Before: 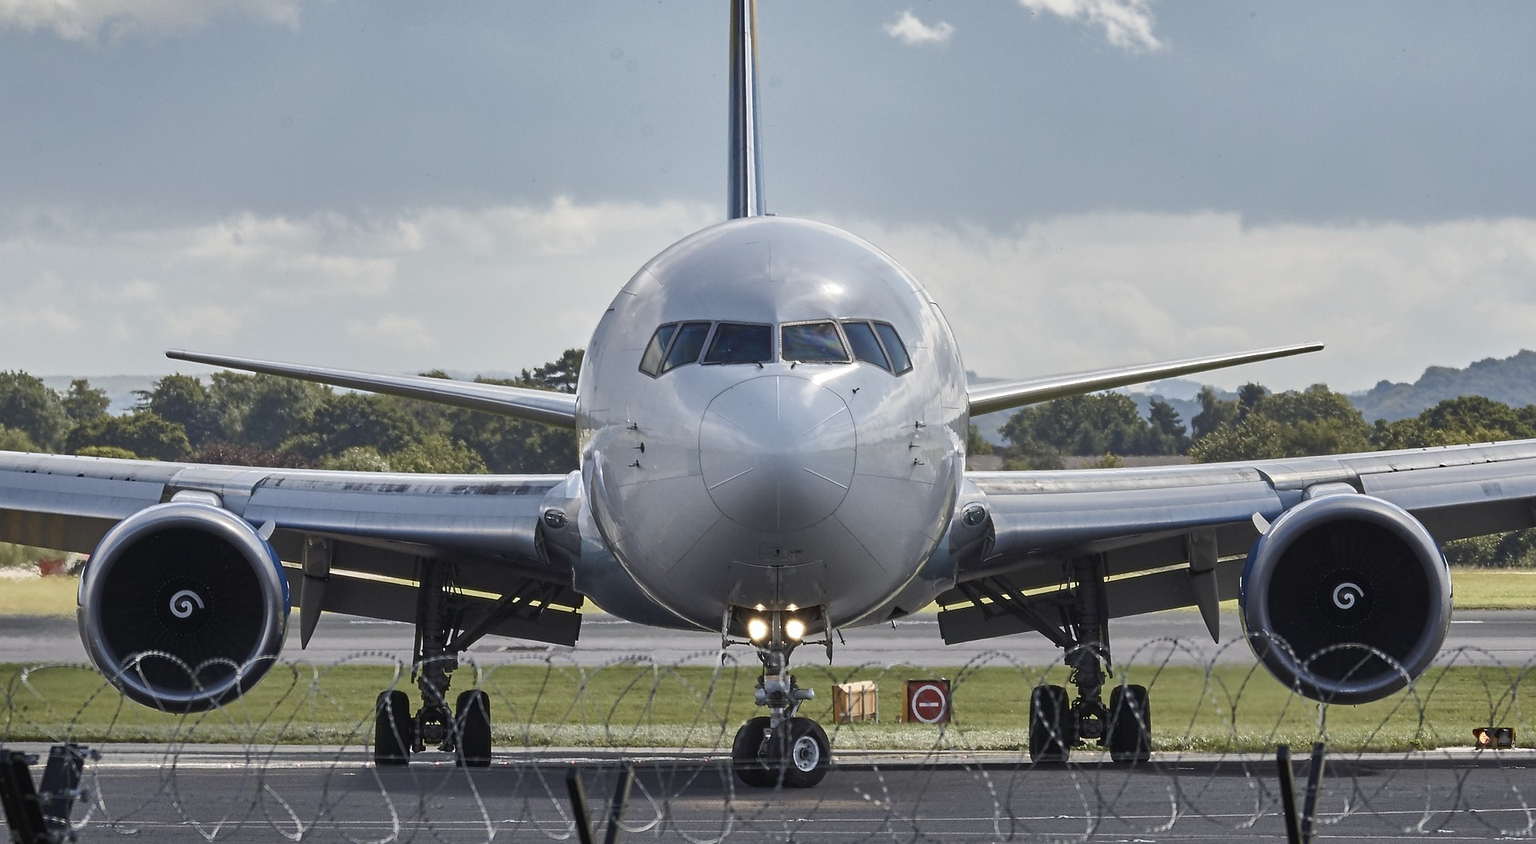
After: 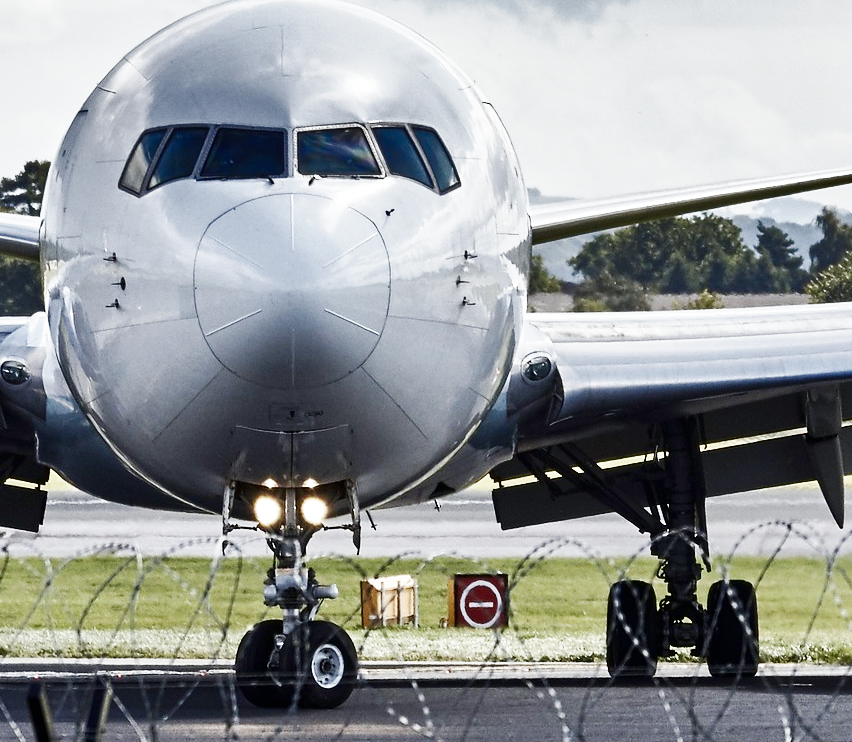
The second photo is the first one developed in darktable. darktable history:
white balance: red 0.982, blue 1.018
color correction: saturation 0.8
crop: left 35.432%, top 26.233%, right 20.145%, bottom 3.432%
contrast brightness saturation: brightness -0.2, saturation 0.08
shadows and highlights: radius 118.69, shadows 42.21, highlights -61.56, soften with gaussian
base curve: curves: ch0 [(0, 0) (0.007, 0.004) (0.027, 0.03) (0.046, 0.07) (0.207, 0.54) (0.442, 0.872) (0.673, 0.972) (1, 1)], preserve colors none
